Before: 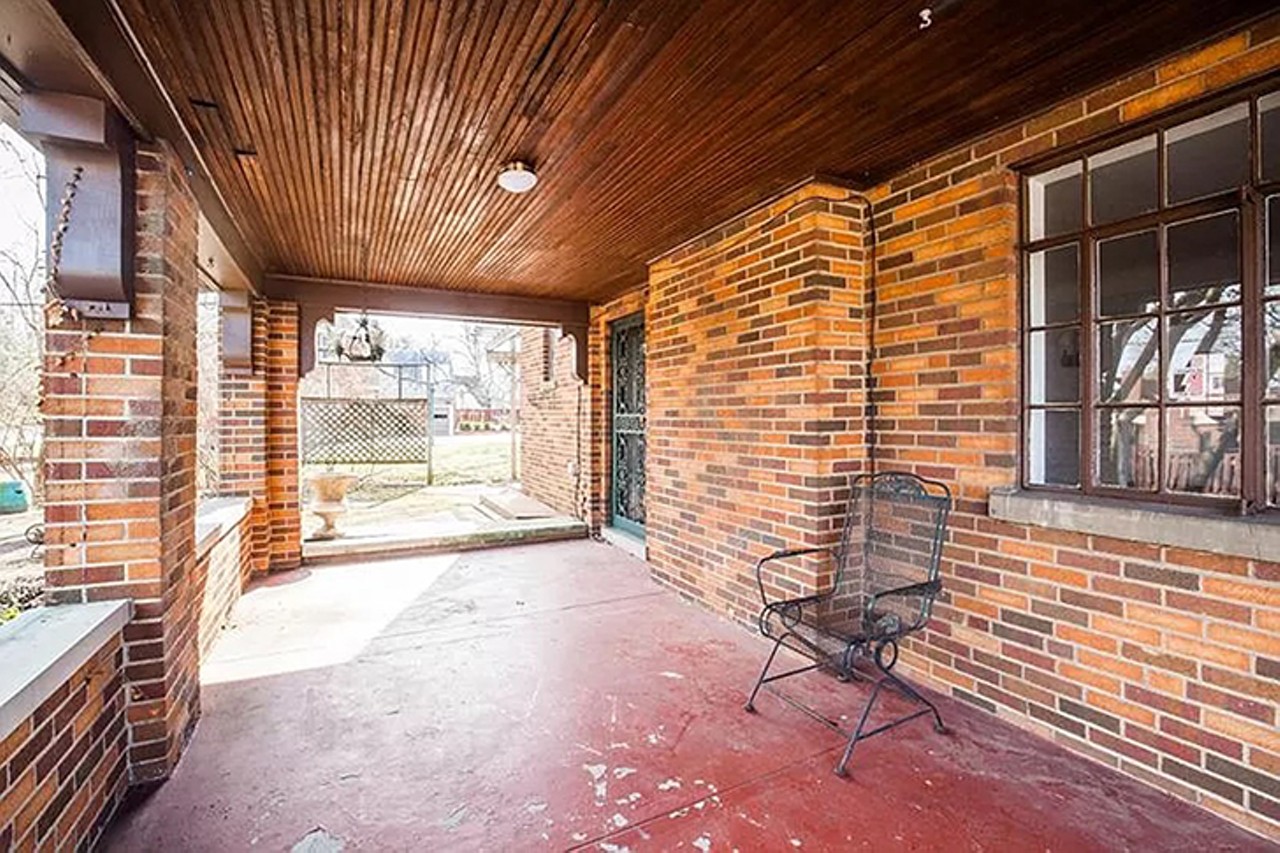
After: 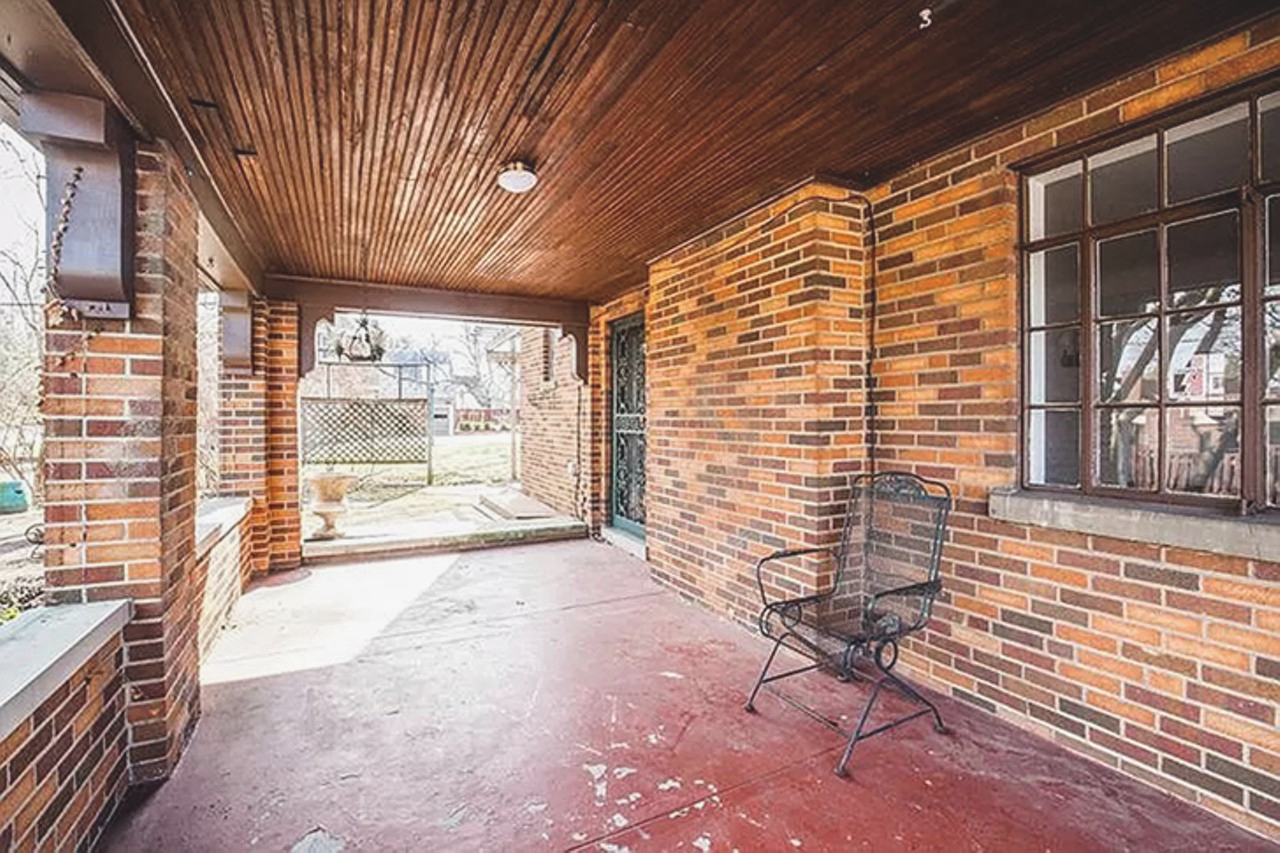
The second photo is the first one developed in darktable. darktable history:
color balance: lift [1.01, 1, 1, 1], gamma [1.097, 1, 1, 1], gain [0.85, 1, 1, 1]
local contrast: on, module defaults
